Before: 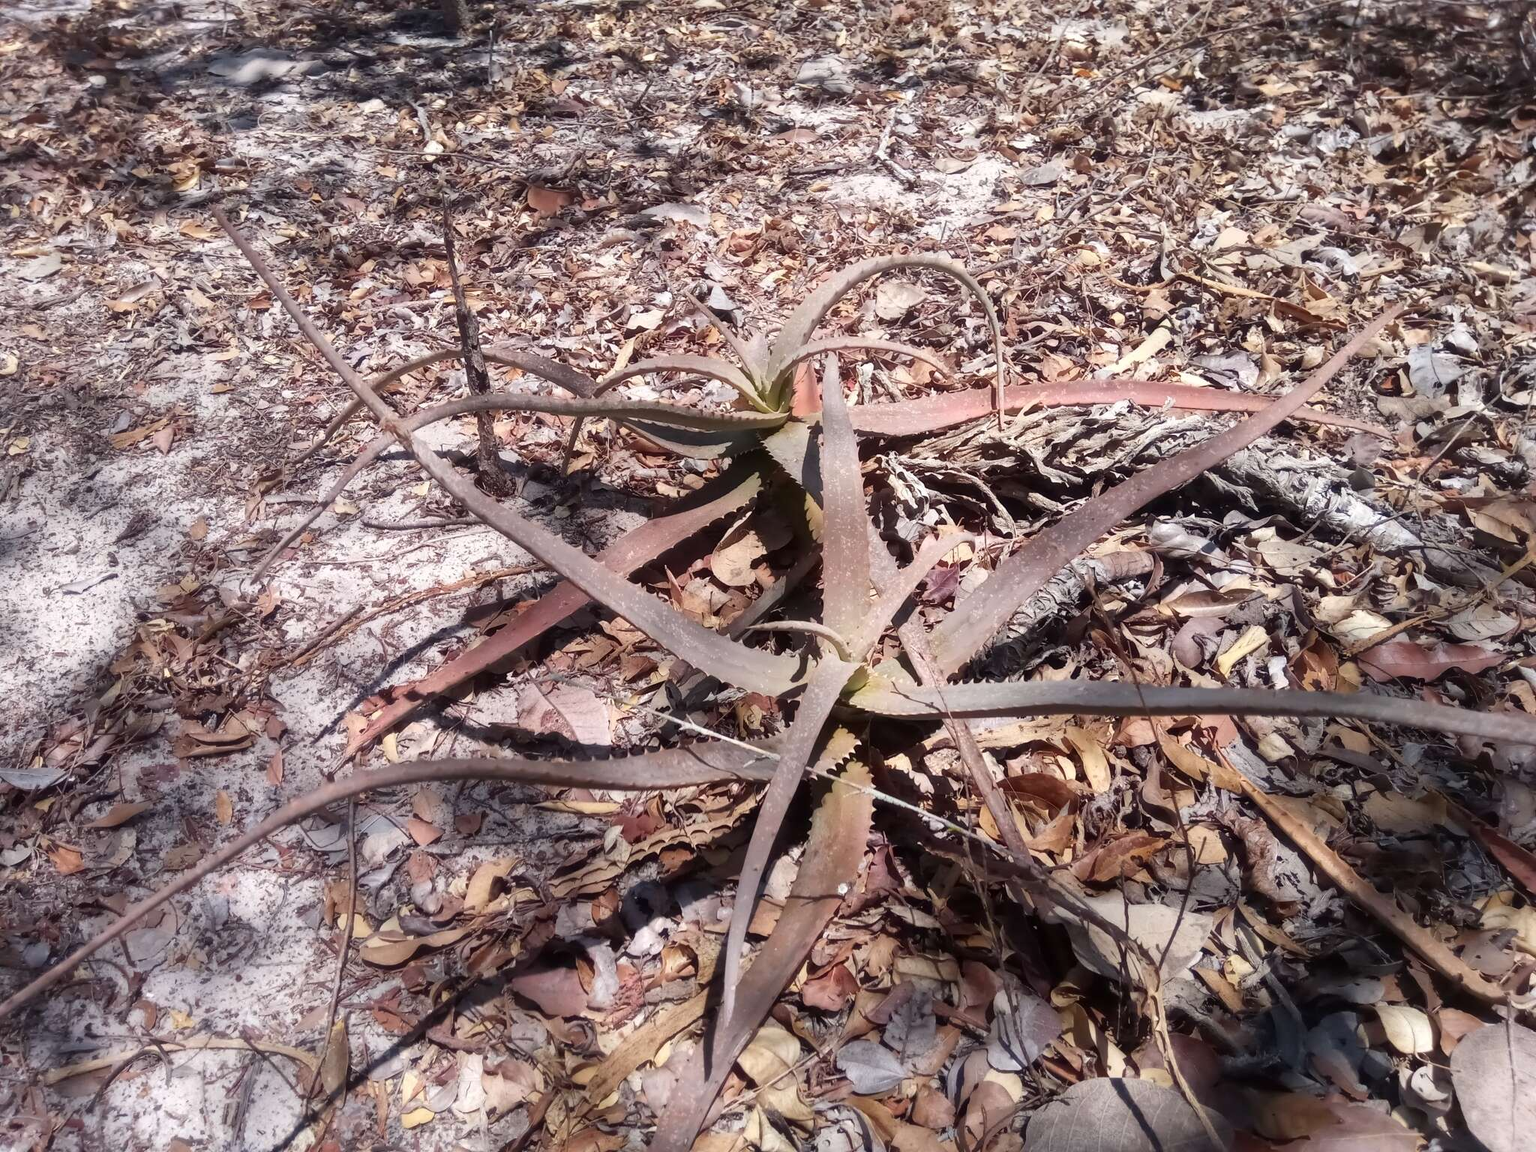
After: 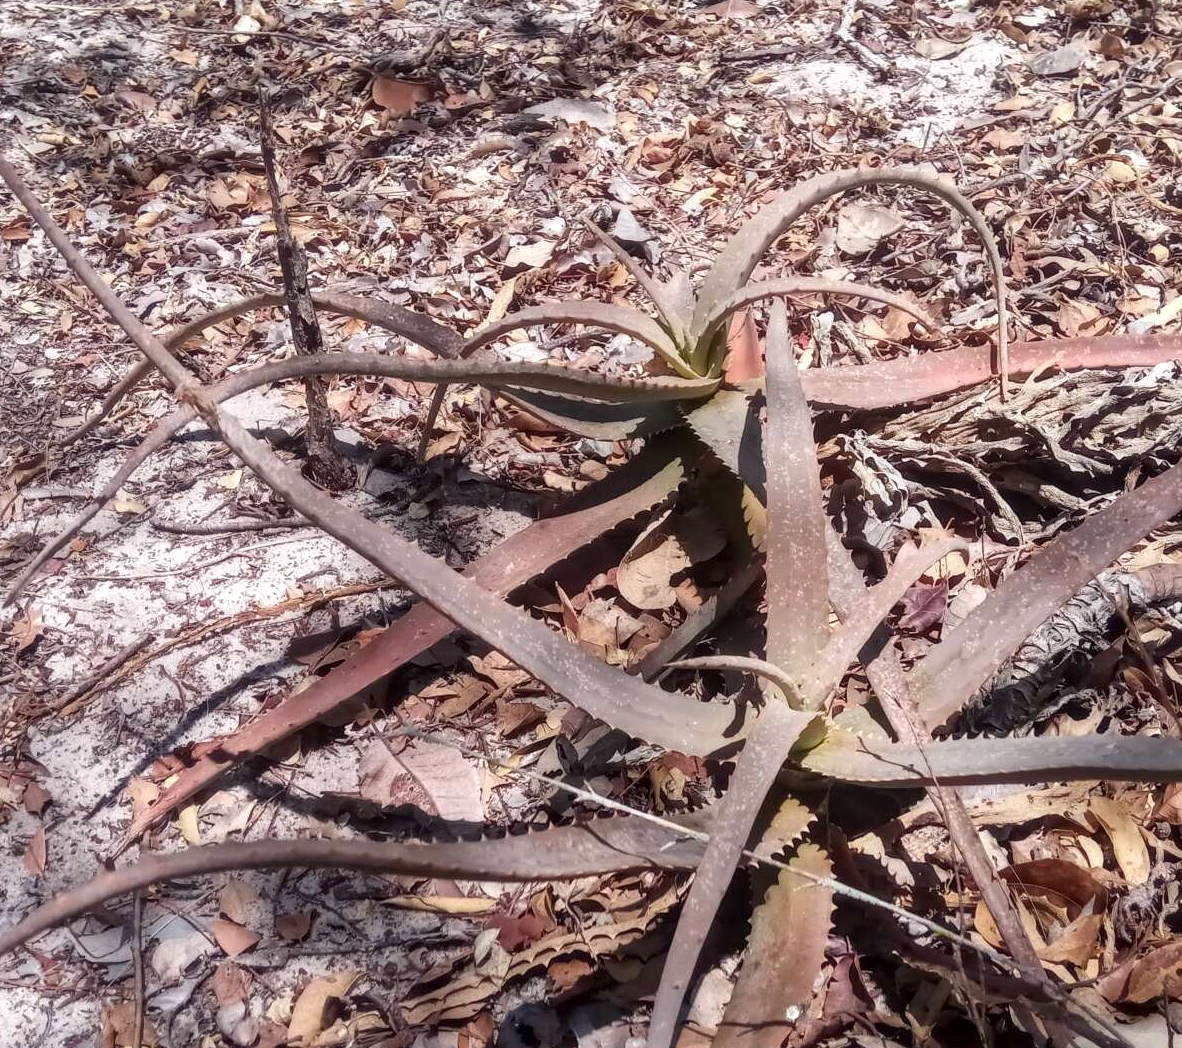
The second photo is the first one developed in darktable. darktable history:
local contrast: on, module defaults
crop: left 16.202%, top 11.208%, right 26.045%, bottom 20.557%
